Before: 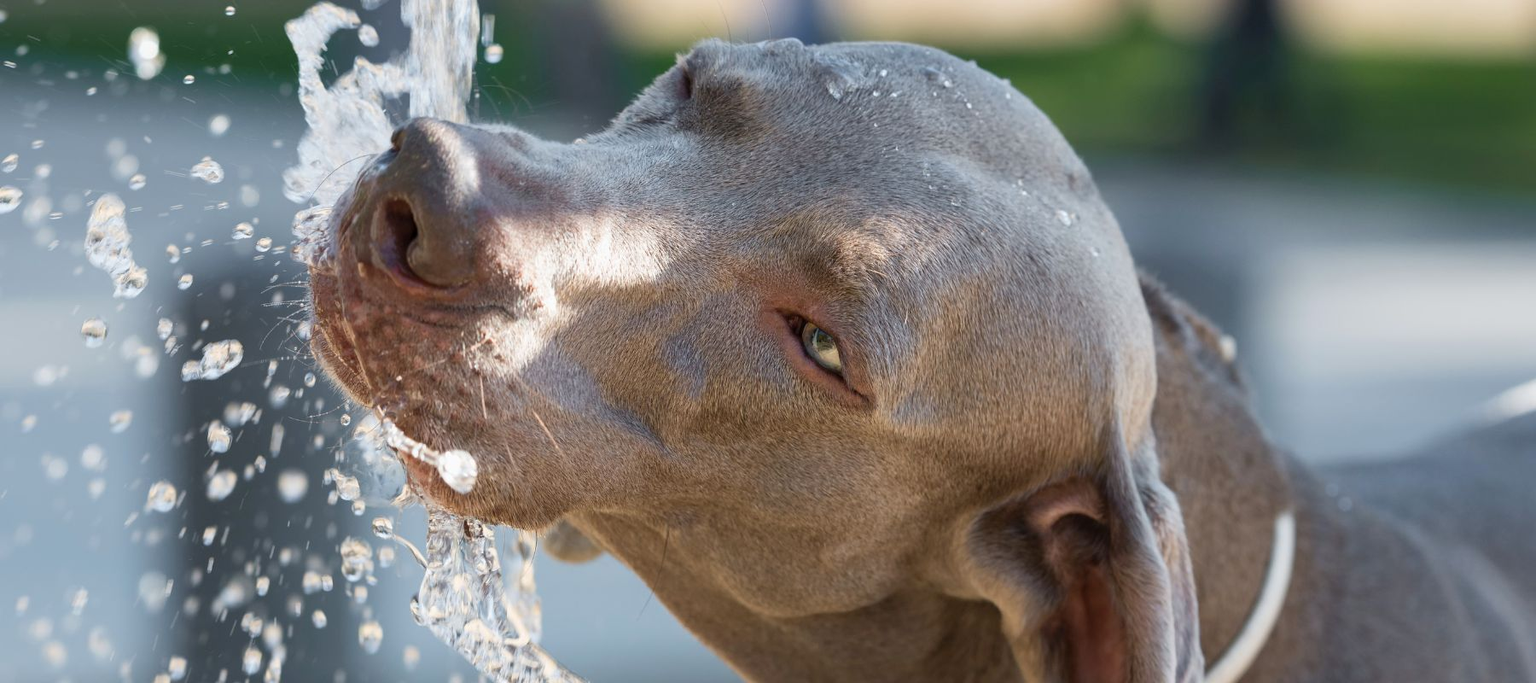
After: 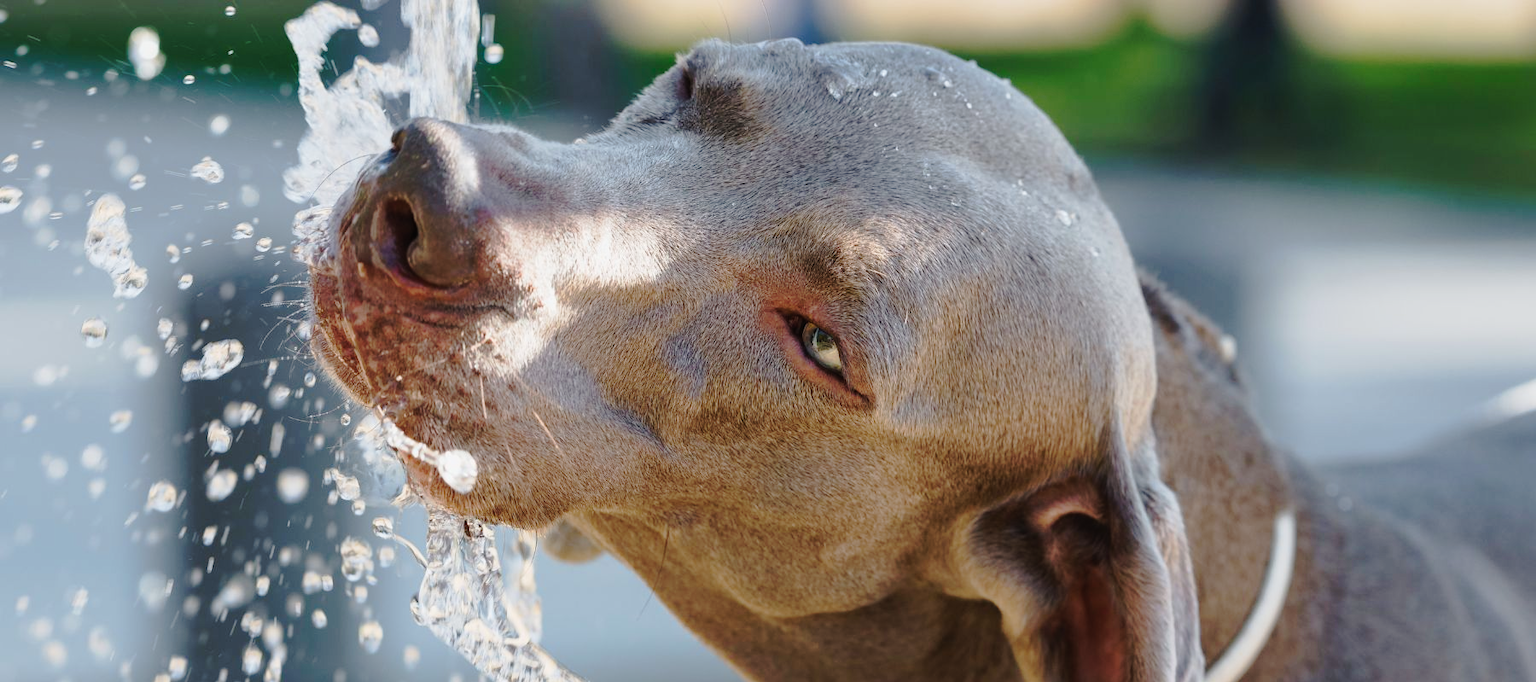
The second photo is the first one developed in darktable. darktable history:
tone curve: curves: ch0 [(0.003, 0.015) (0.104, 0.07) (0.239, 0.201) (0.327, 0.317) (0.401, 0.443) (0.495, 0.55) (0.65, 0.68) (0.832, 0.858) (1, 0.977)]; ch1 [(0, 0) (0.161, 0.092) (0.35, 0.33) (0.379, 0.401) (0.447, 0.476) (0.495, 0.499) (0.515, 0.518) (0.55, 0.557) (0.621, 0.615) (0.718, 0.734) (1, 1)]; ch2 [(0, 0) (0.359, 0.372) (0.437, 0.437) (0.502, 0.501) (0.534, 0.537) (0.599, 0.586) (1, 1)], preserve colors none
